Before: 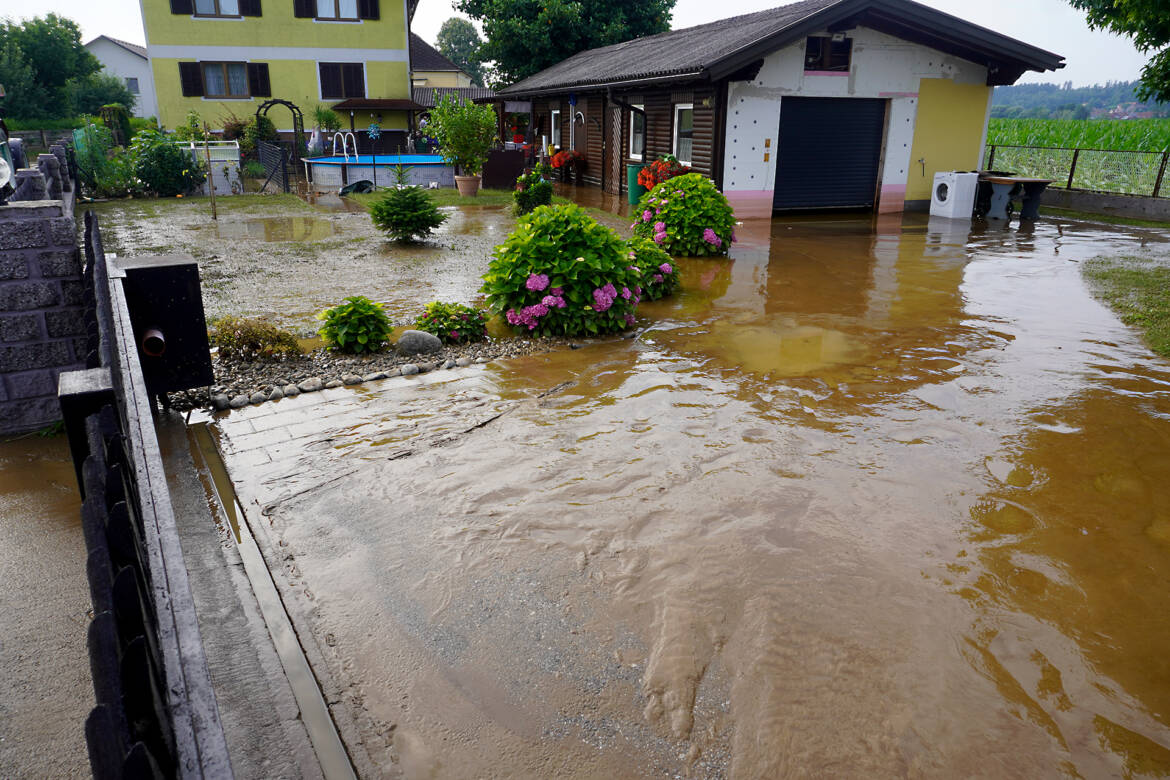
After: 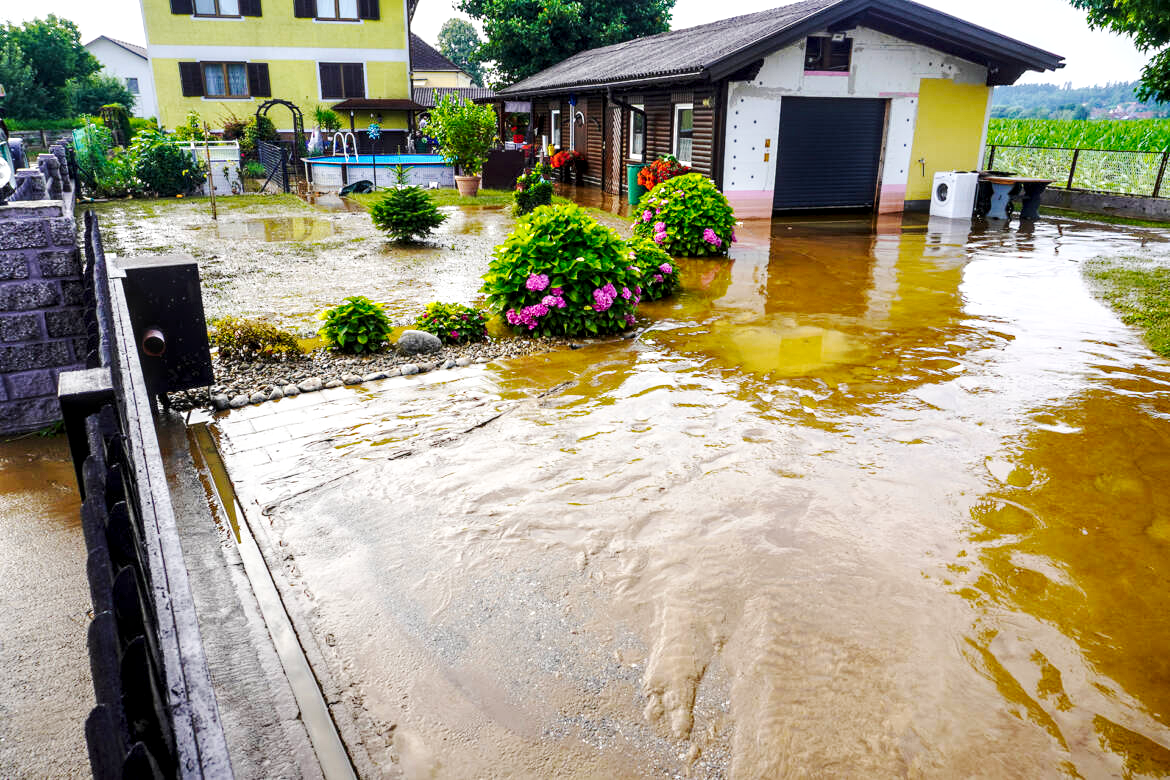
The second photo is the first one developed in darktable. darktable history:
base curve: curves: ch0 [(0, 0.007) (0.028, 0.063) (0.121, 0.311) (0.46, 0.743) (0.859, 0.957) (1, 1)], preserve colors none
local contrast: highlights 60%, shadows 60%, detail 160%
exposure: compensate highlight preservation false
color balance rgb: perceptual saturation grading › global saturation 25%, global vibrance 10%
